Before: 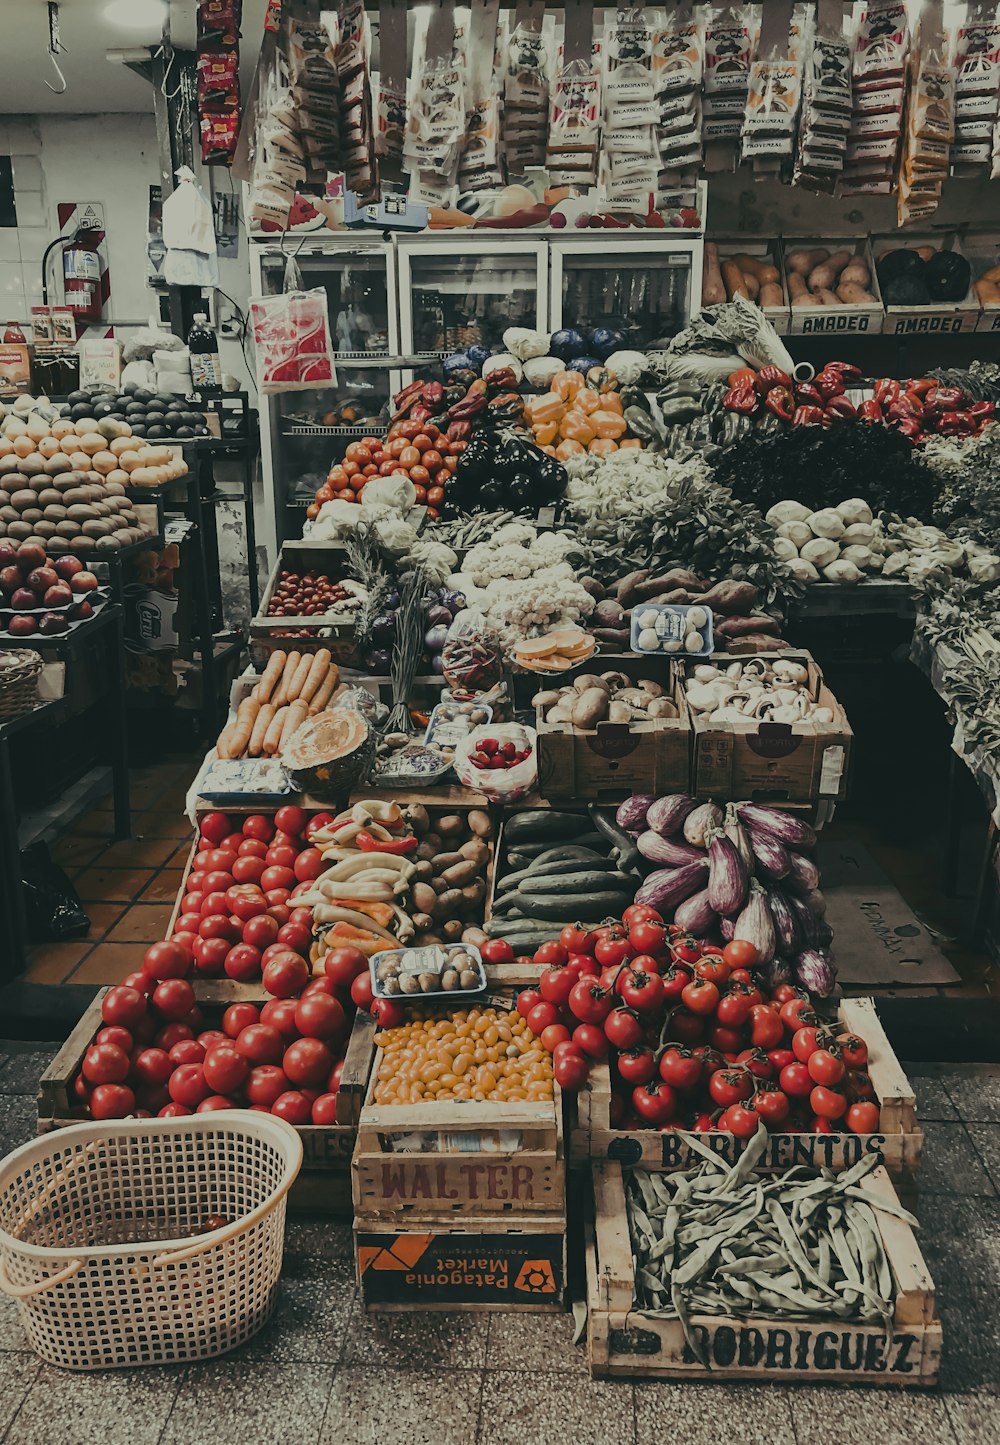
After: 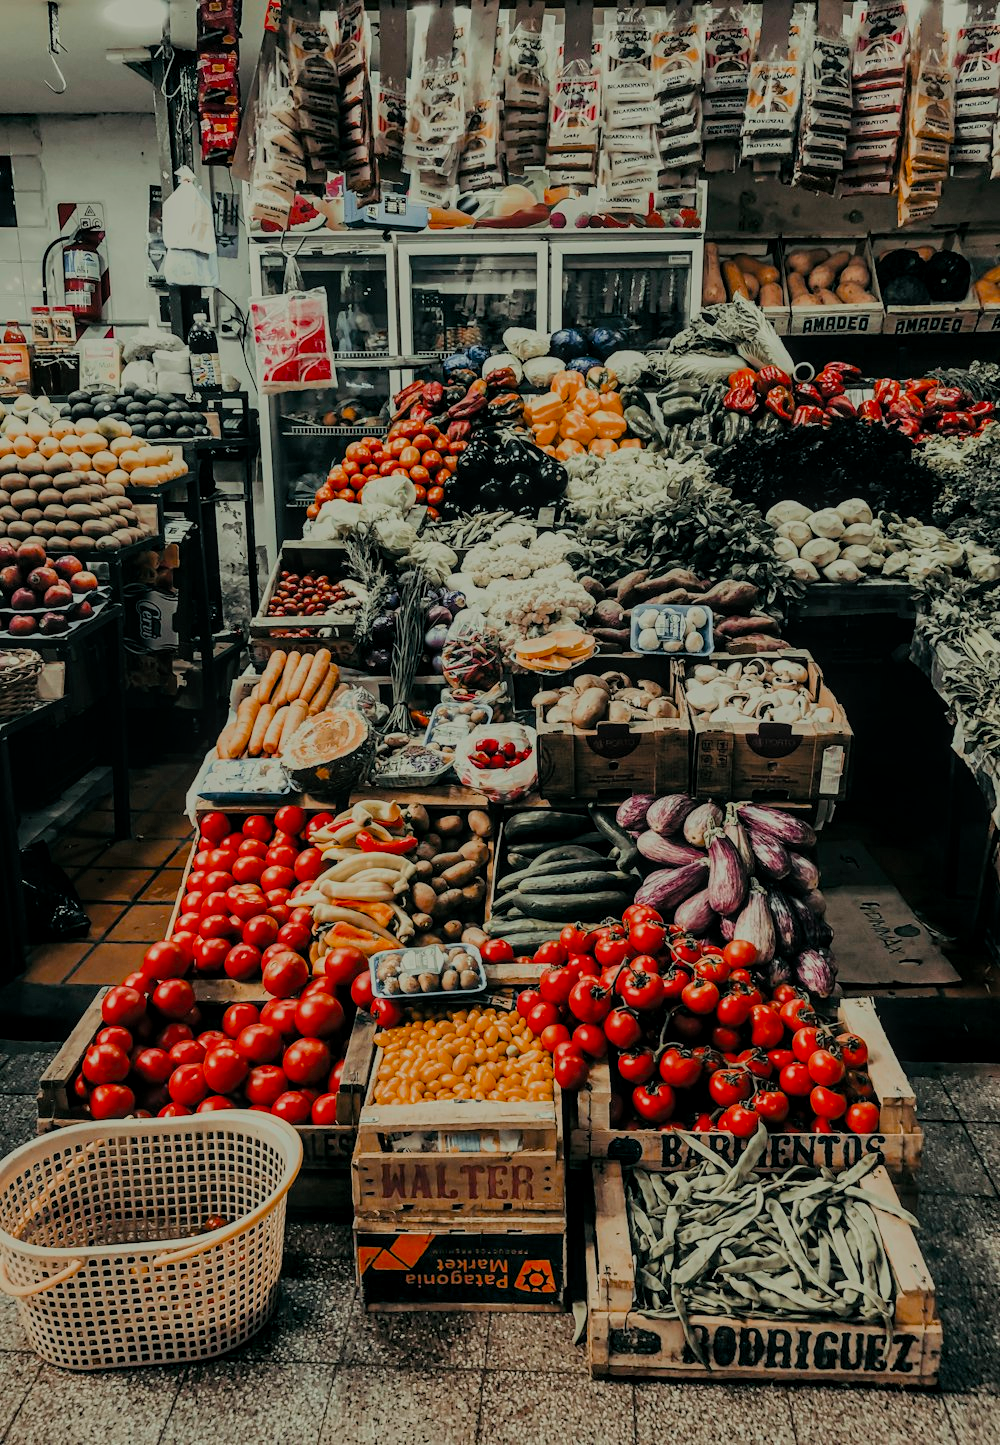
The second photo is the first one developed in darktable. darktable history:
shadows and highlights: shadows 10, white point adjustment 1, highlights -40
local contrast: on, module defaults
filmic rgb: black relative exposure -7.75 EV, white relative exposure 4.4 EV, threshold 3 EV, hardness 3.76, latitude 38.11%, contrast 0.966, highlights saturation mix 10%, shadows ↔ highlights balance 4.59%, color science v4 (2020), enable highlight reconstruction true
